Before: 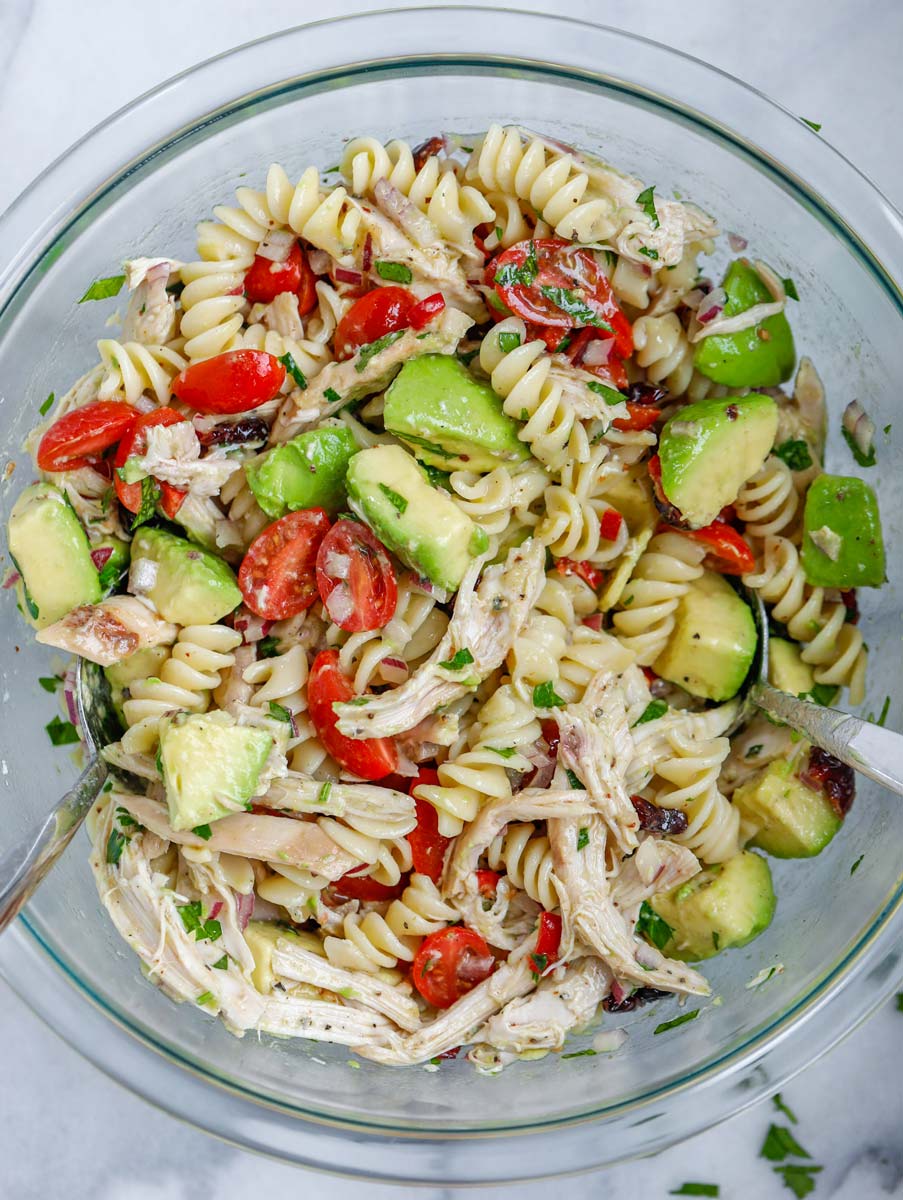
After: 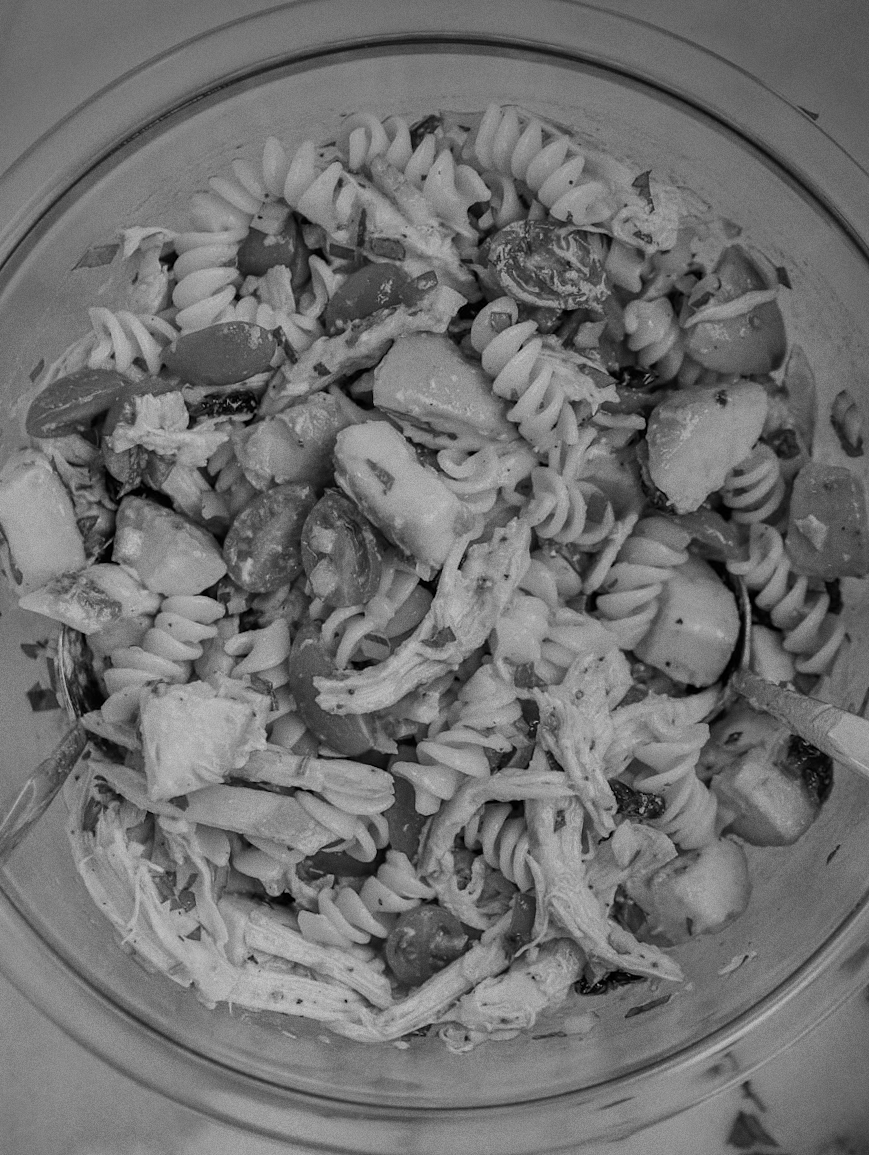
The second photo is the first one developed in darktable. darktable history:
white balance: red 1.004, blue 1.024
grain: on, module defaults
crop and rotate: angle -1.69°
vignetting: brightness -0.629, saturation -0.007, center (-0.028, 0.239)
monochrome: a 73.58, b 64.21
exposure: black level correction 0, exposure -0.766 EV, compensate highlight preservation false
rotate and perspective: automatic cropping original format, crop left 0, crop top 0
